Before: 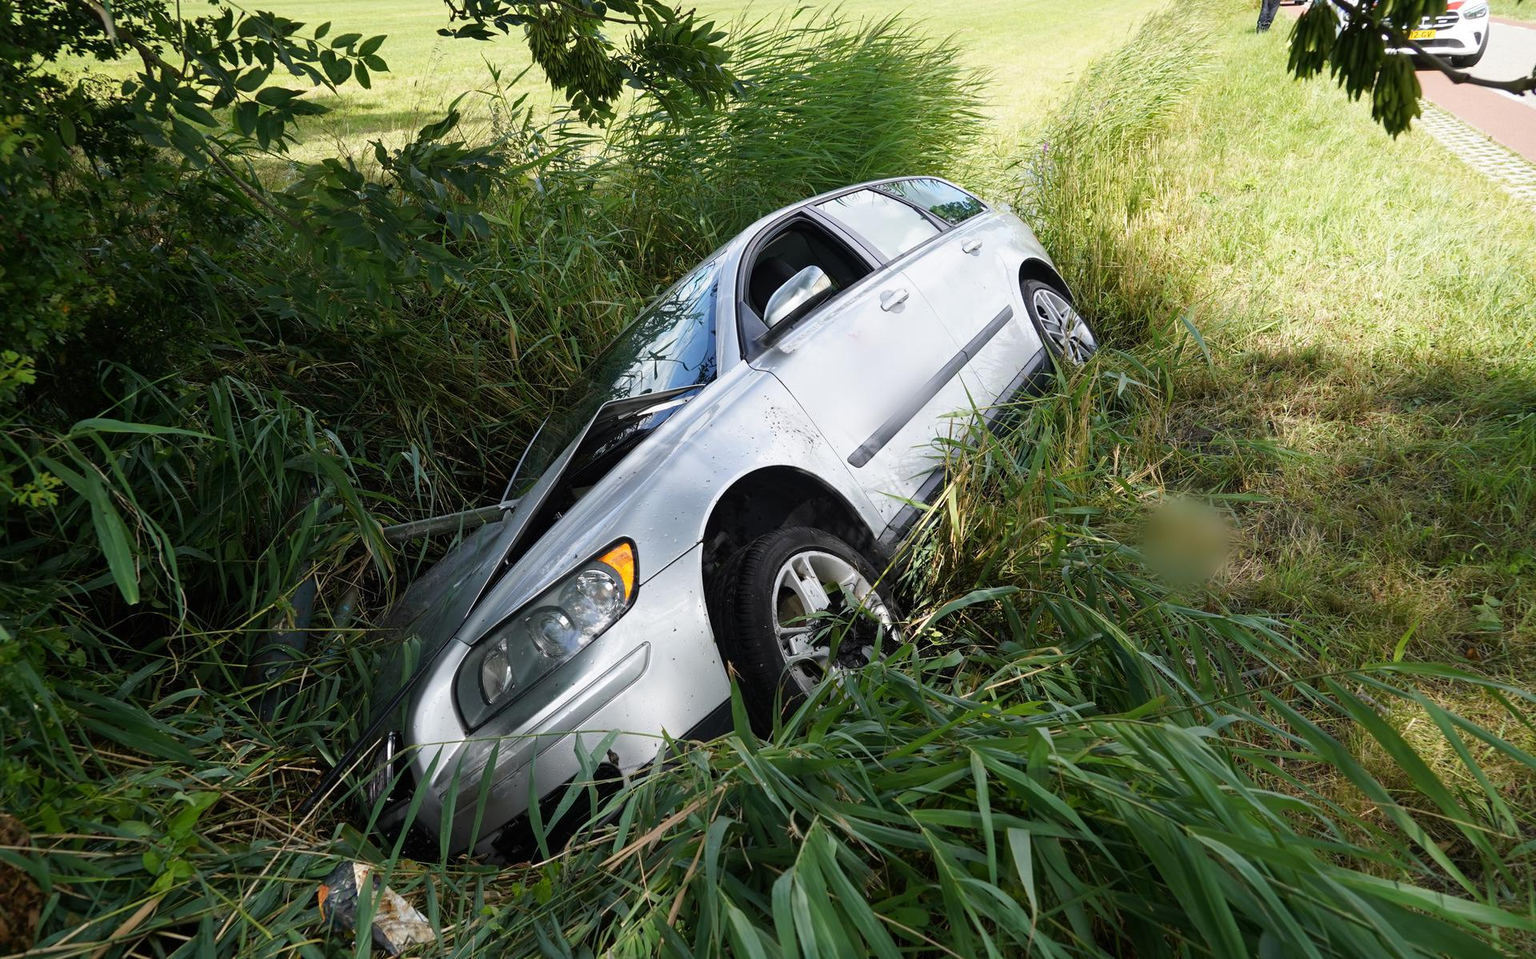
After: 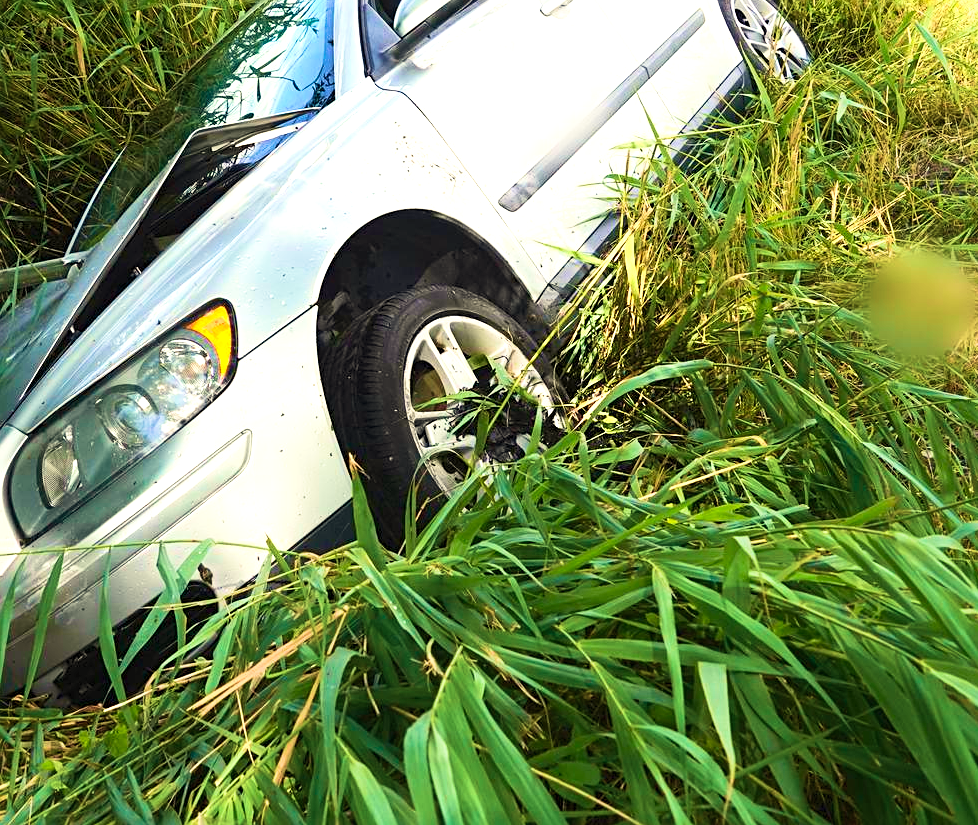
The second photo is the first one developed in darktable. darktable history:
color balance rgb: global vibrance 20%
crop and rotate: left 29.237%, top 31.152%, right 19.807%
sharpen: radius 2.529, amount 0.323
velvia: strength 67.07%, mid-tones bias 0.972
contrast brightness saturation: contrast 0.2, brightness 0.16, saturation 0.22
white balance: red 1.029, blue 0.92
exposure: black level correction 0, exposure 0.877 EV, compensate exposure bias true, compensate highlight preservation false
color correction: highlights a* -0.137, highlights b* 0.137
